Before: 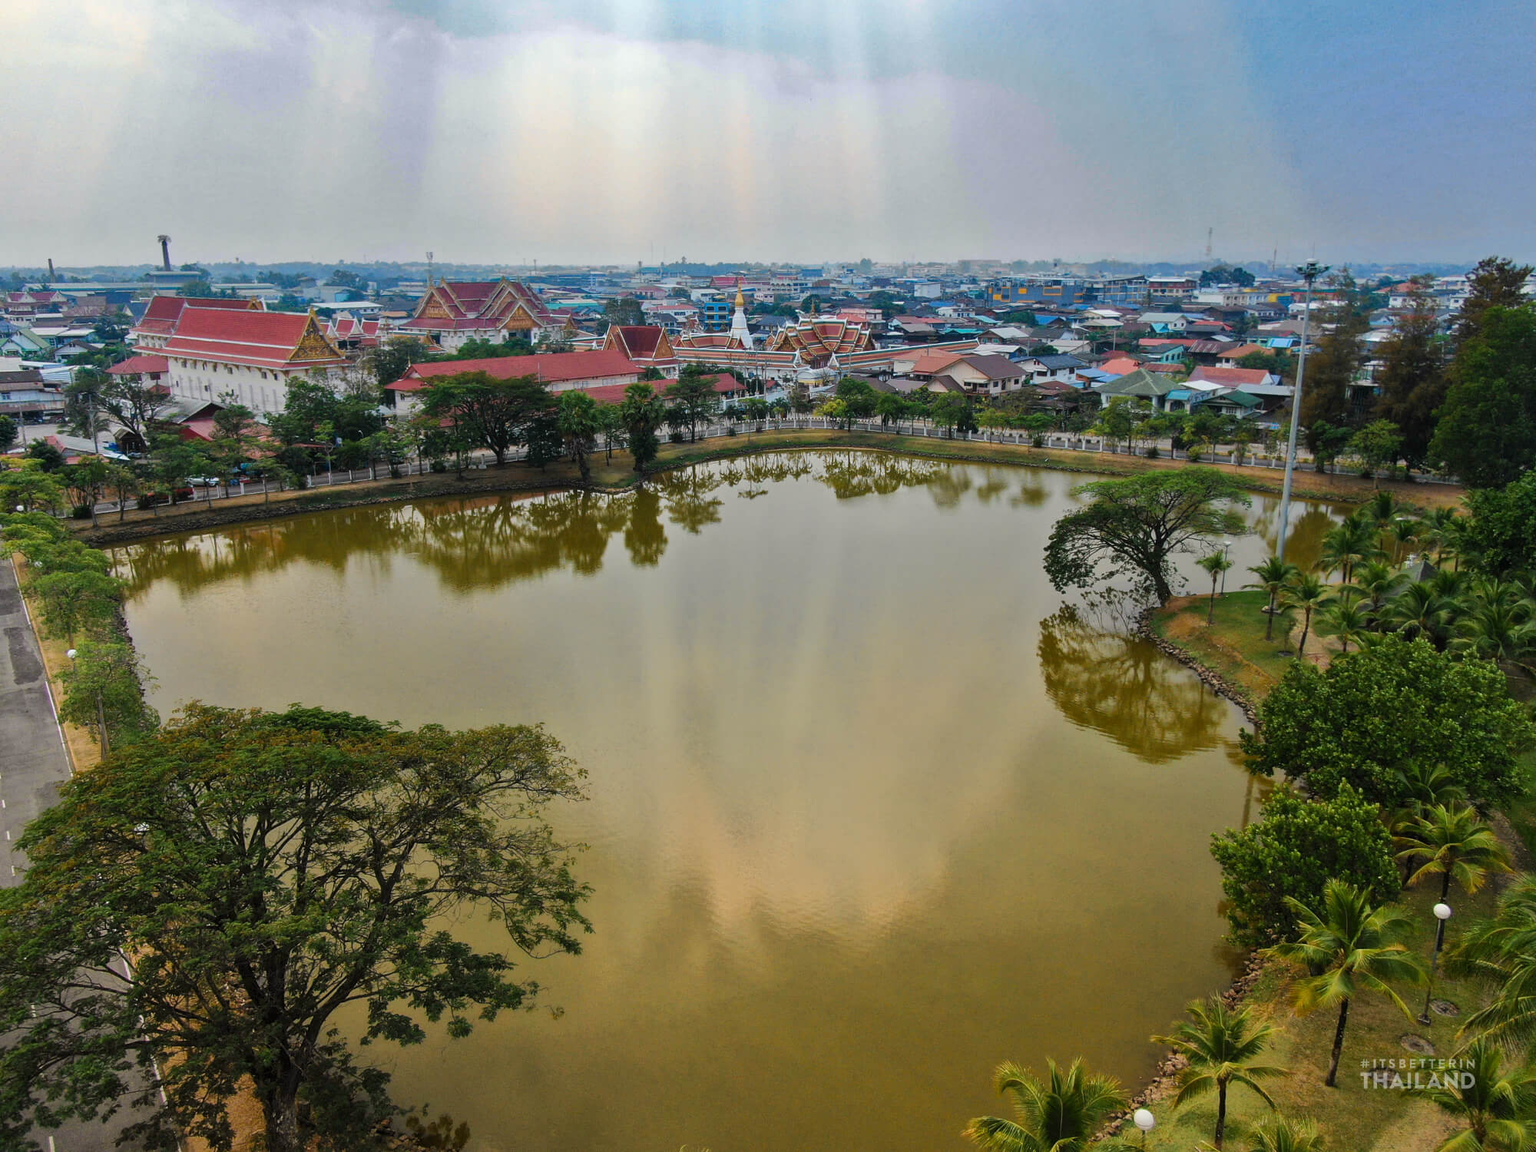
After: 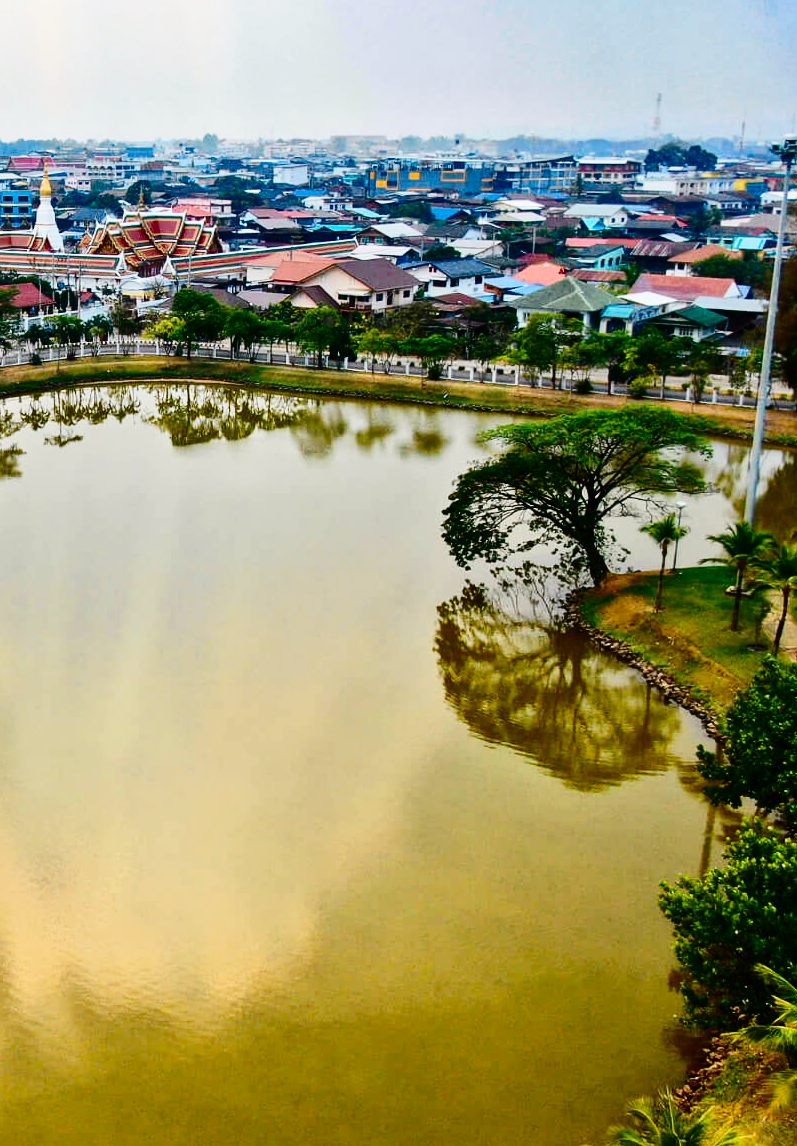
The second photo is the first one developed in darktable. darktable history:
crop: left 45.896%, top 13.548%, right 14.21%, bottom 10.017%
contrast brightness saturation: contrast 0.217, brightness -0.192, saturation 0.232
base curve: curves: ch0 [(0, 0) (0.028, 0.03) (0.121, 0.232) (0.46, 0.748) (0.859, 0.968) (1, 1)], preserve colors none
